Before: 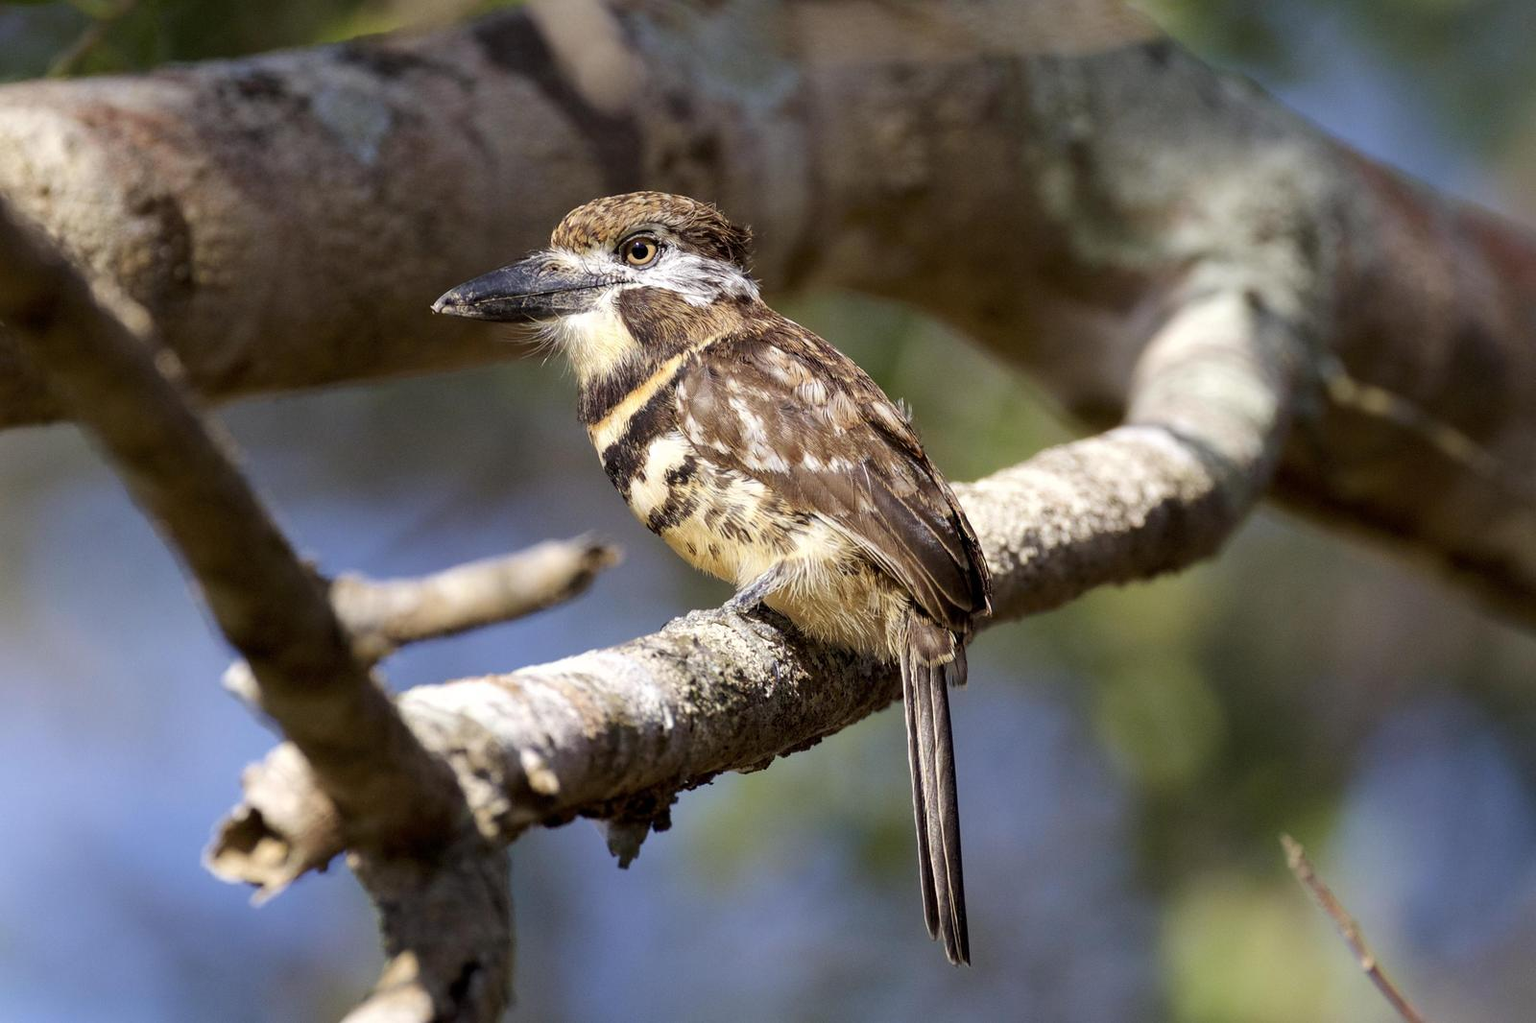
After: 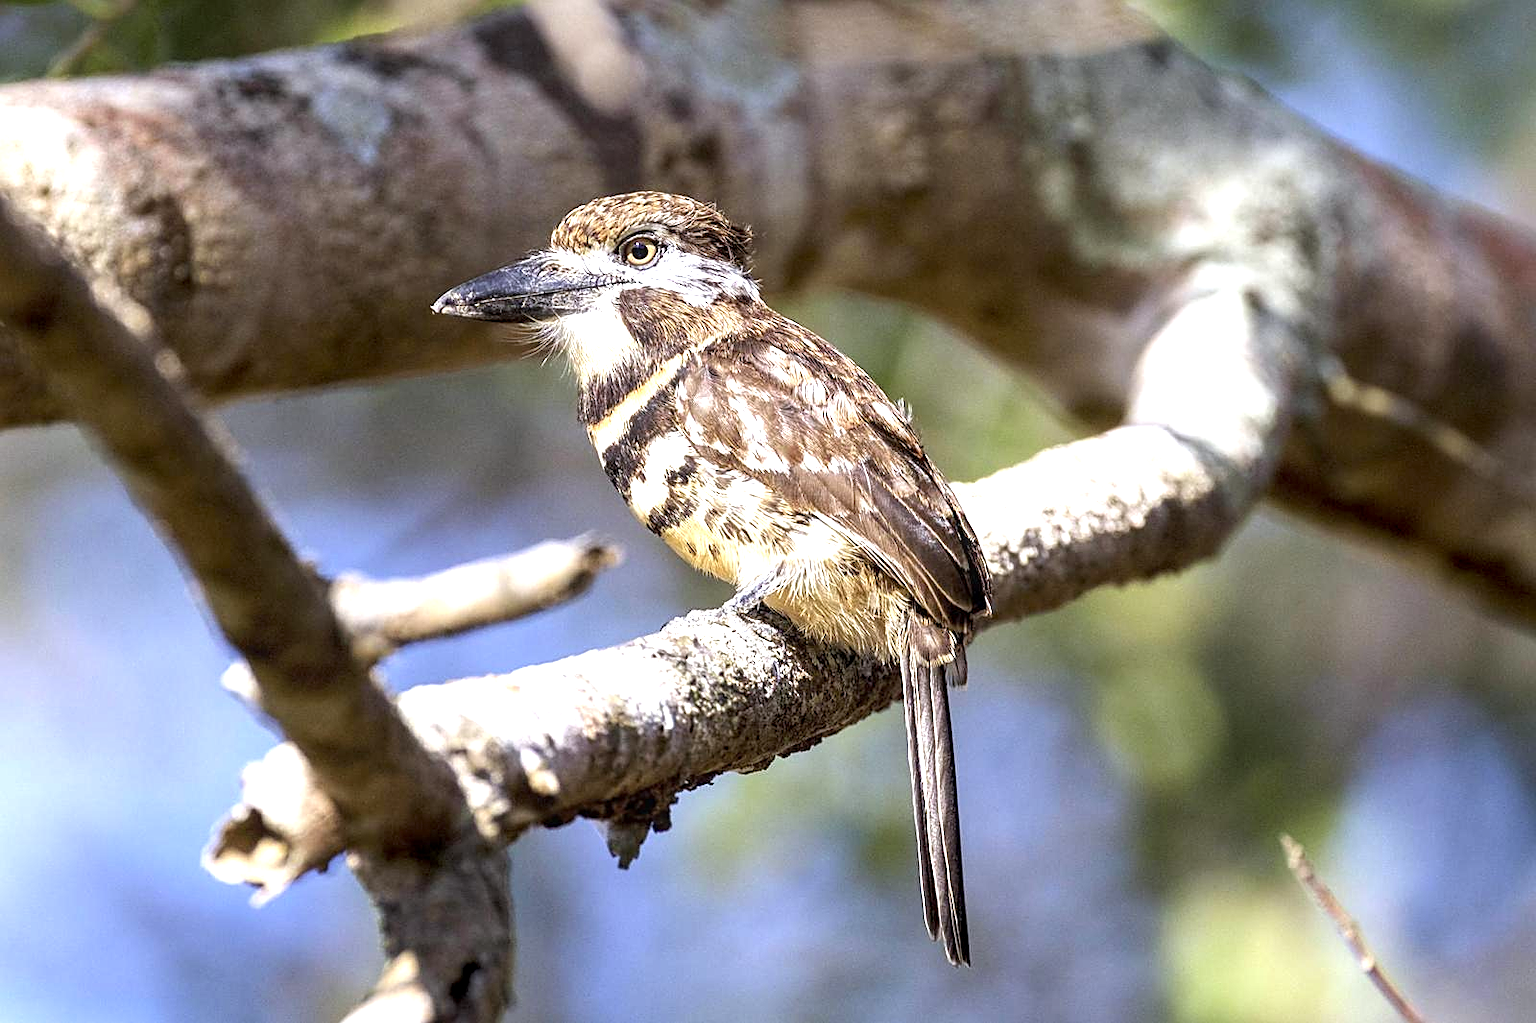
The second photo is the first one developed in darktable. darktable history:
exposure: black level correction 0, exposure 1 EV, compensate highlight preservation false
sharpen: on, module defaults
white balance: red 0.984, blue 1.059
local contrast: detail 130%
